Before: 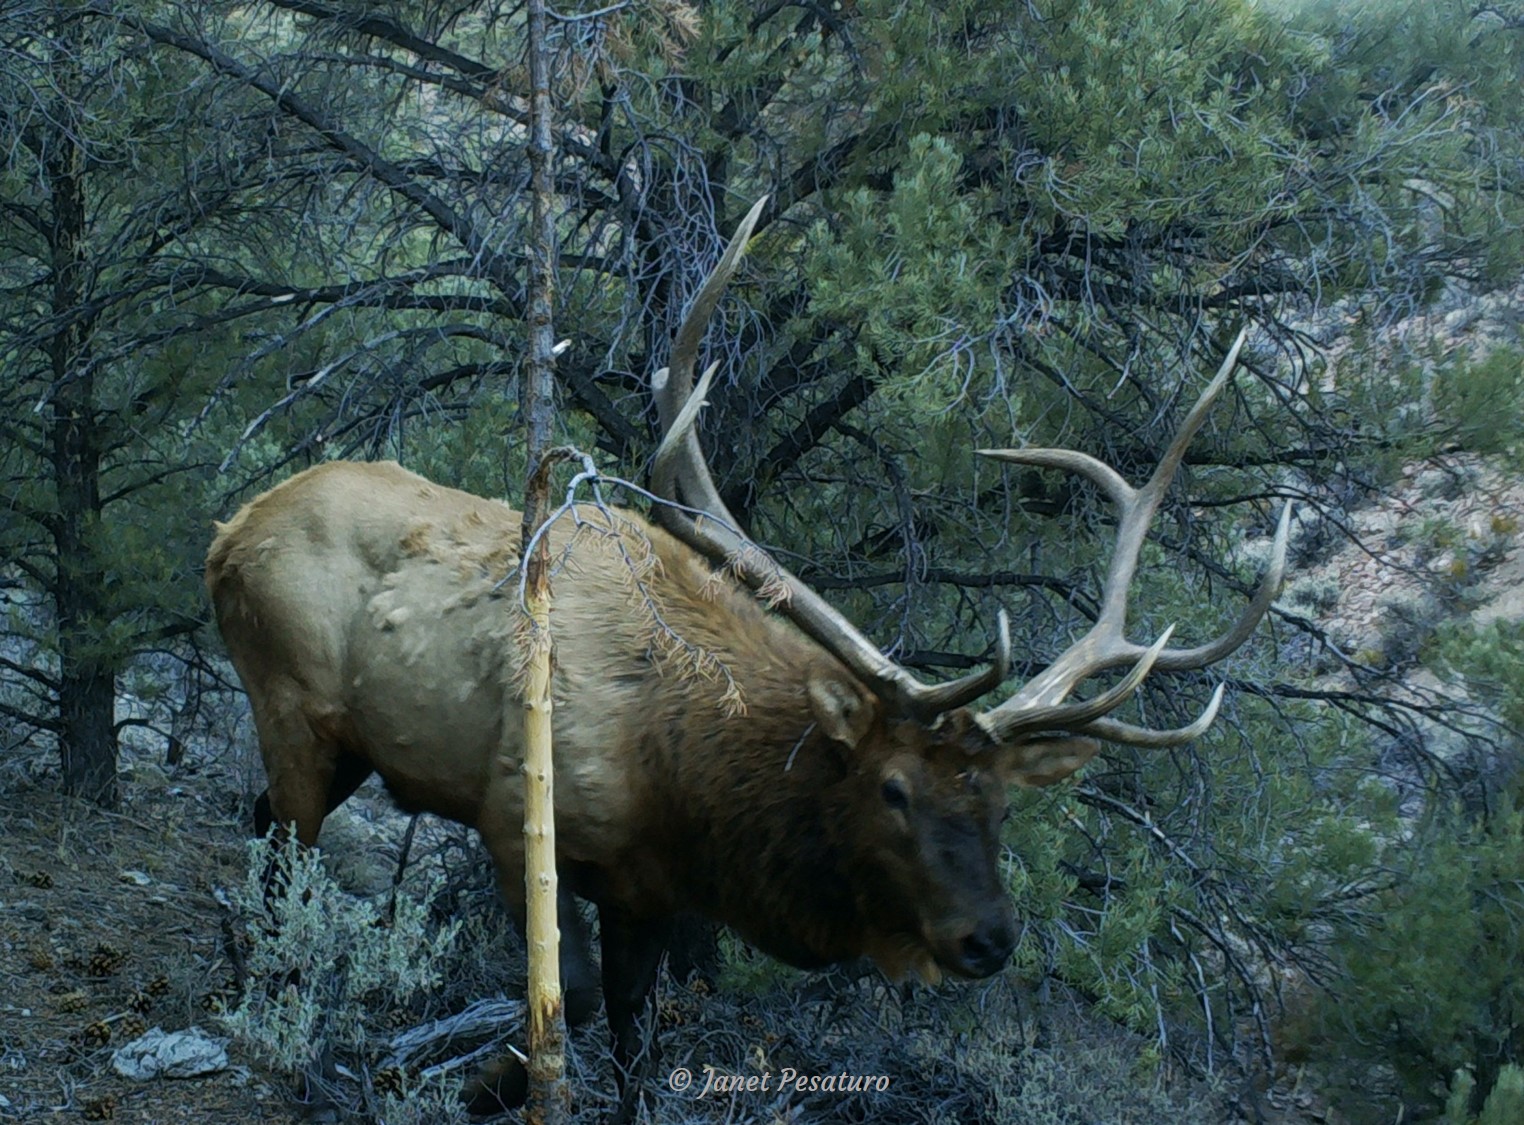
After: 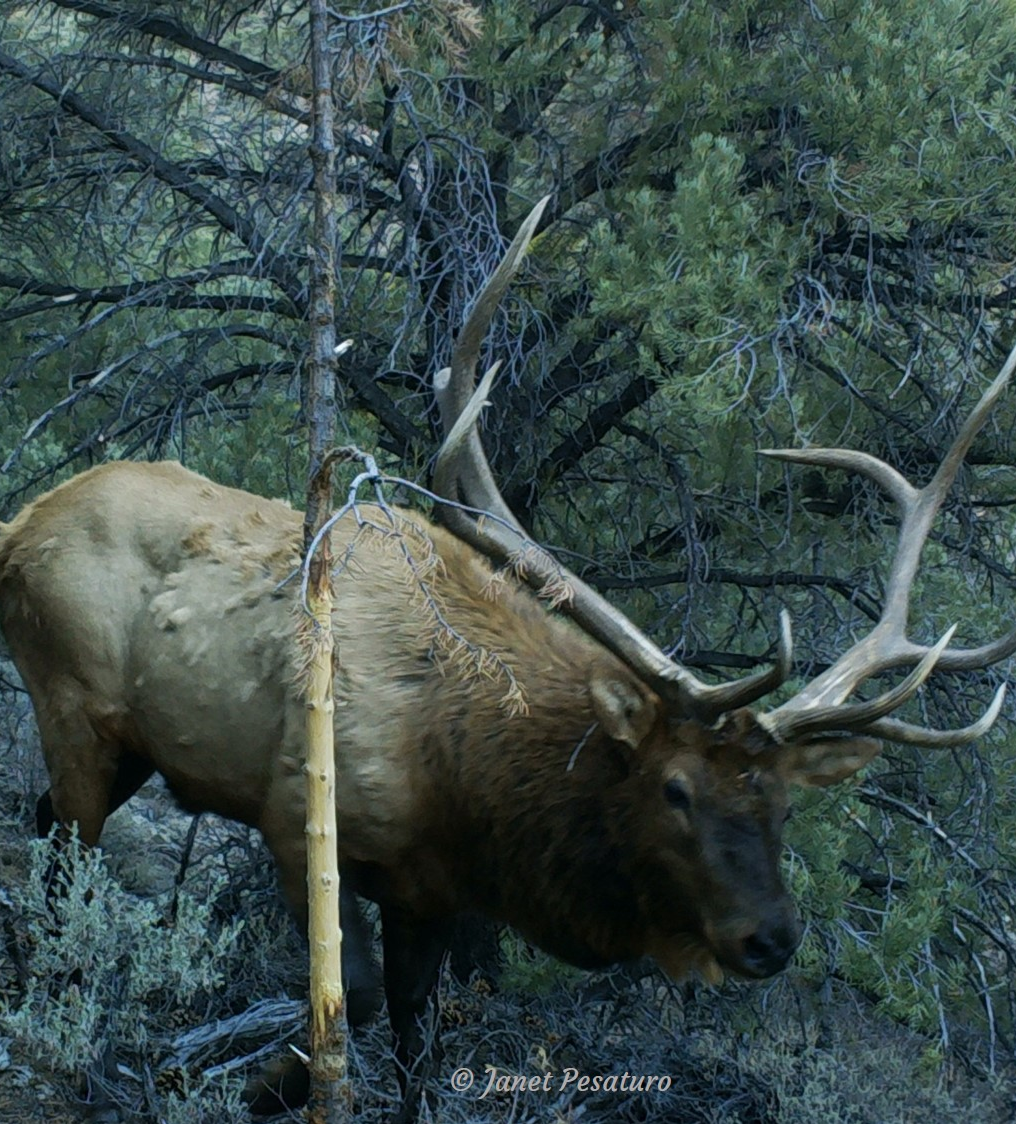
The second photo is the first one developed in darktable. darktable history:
crop and rotate: left 14.341%, right 18.978%
